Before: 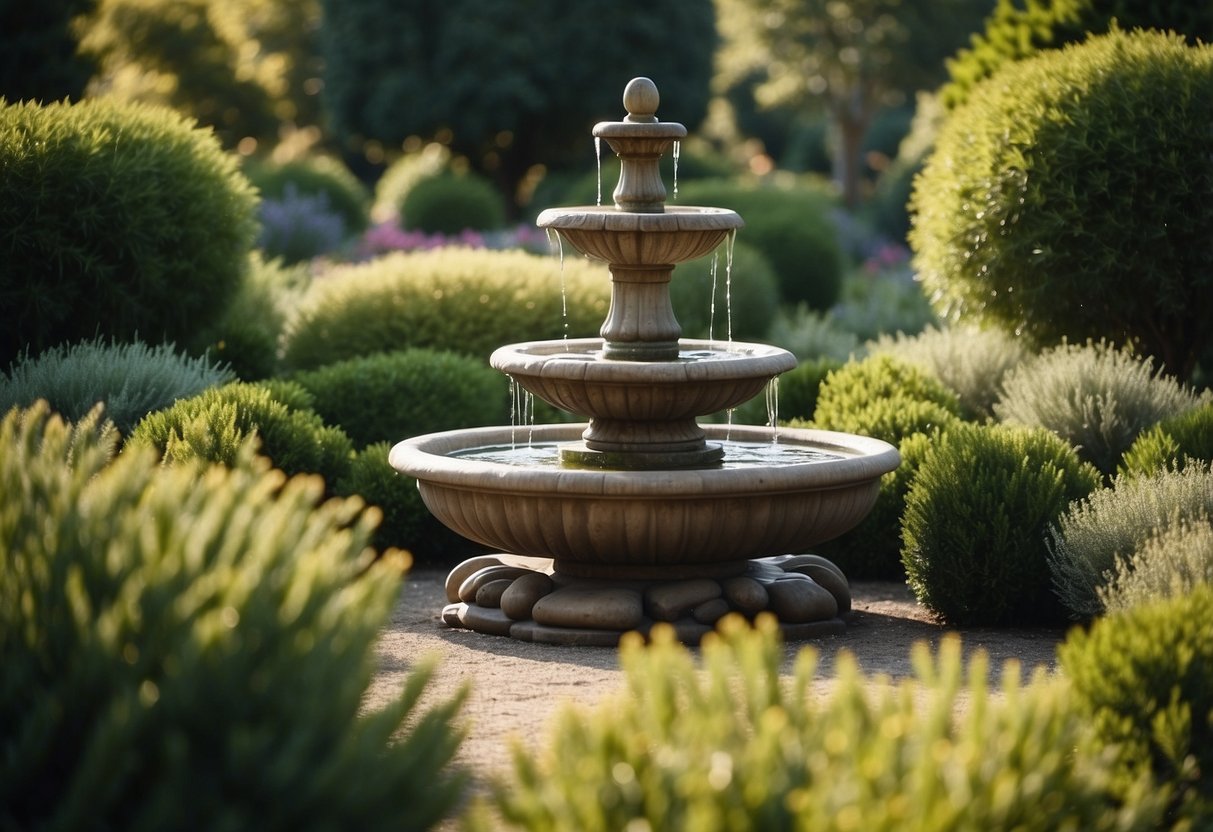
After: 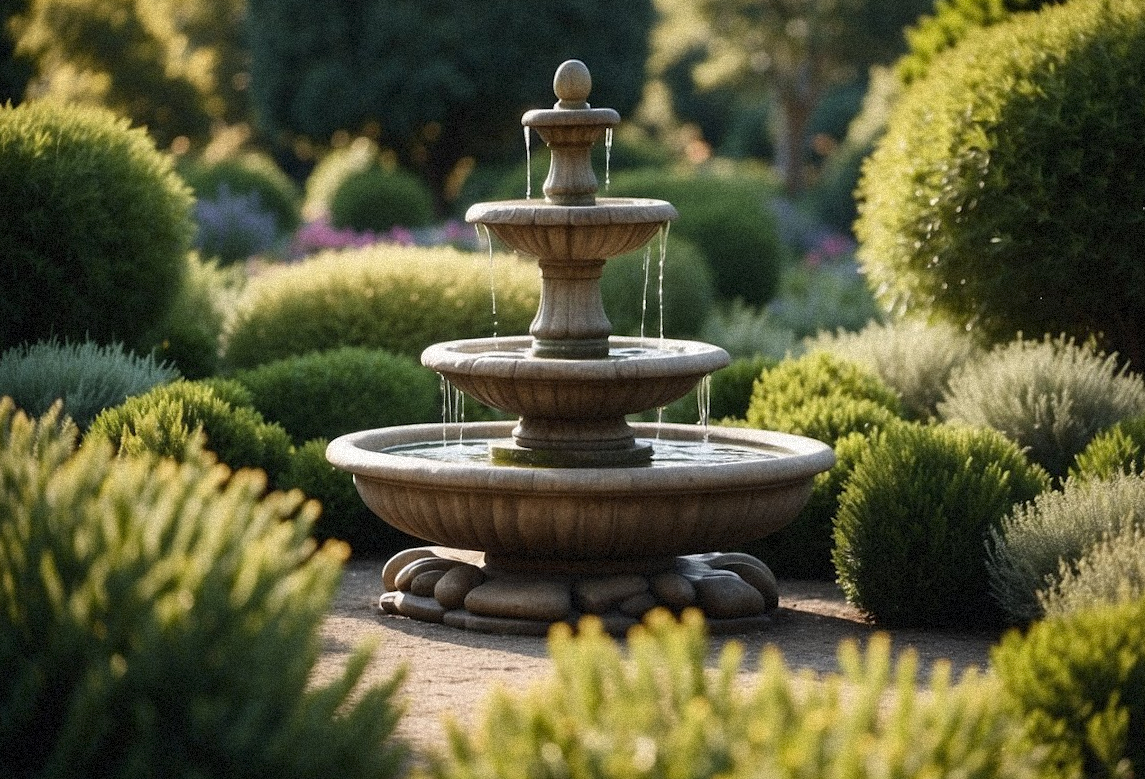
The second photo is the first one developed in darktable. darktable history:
grain: strength 35%, mid-tones bias 0%
rotate and perspective: rotation 0.062°, lens shift (vertical) 0.115, lens shift (horizontal) -0.133, crop left 0.047, crop right 0.94, crop top 0.061, crop bottom 0.94
